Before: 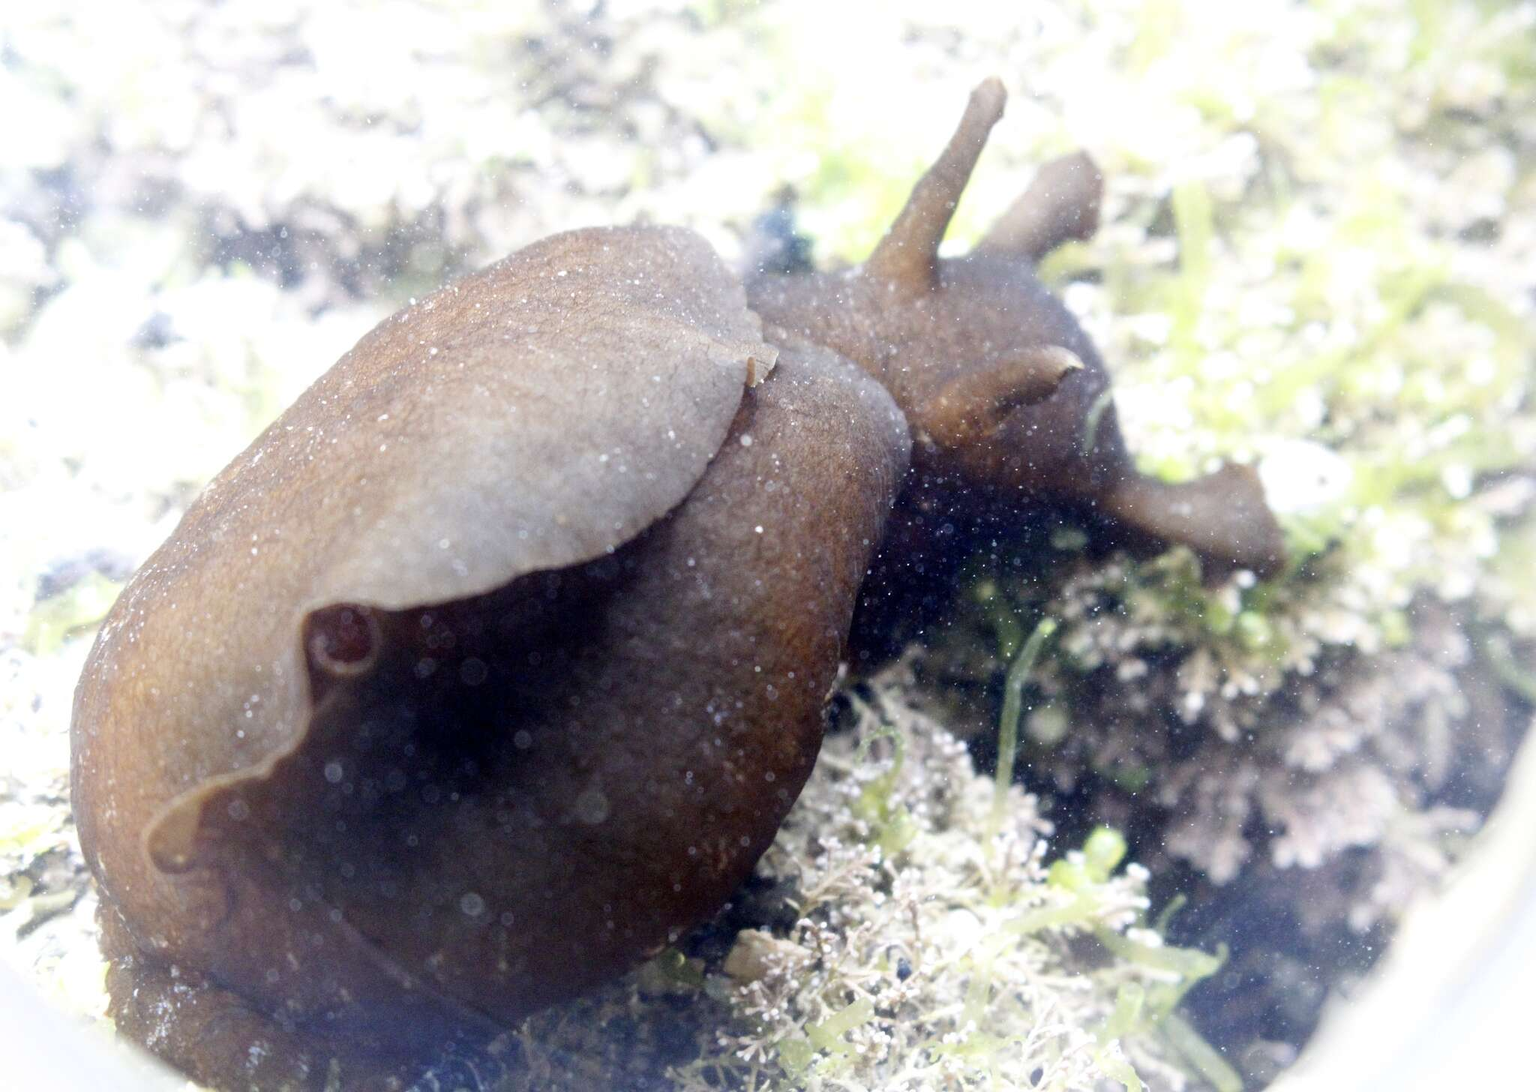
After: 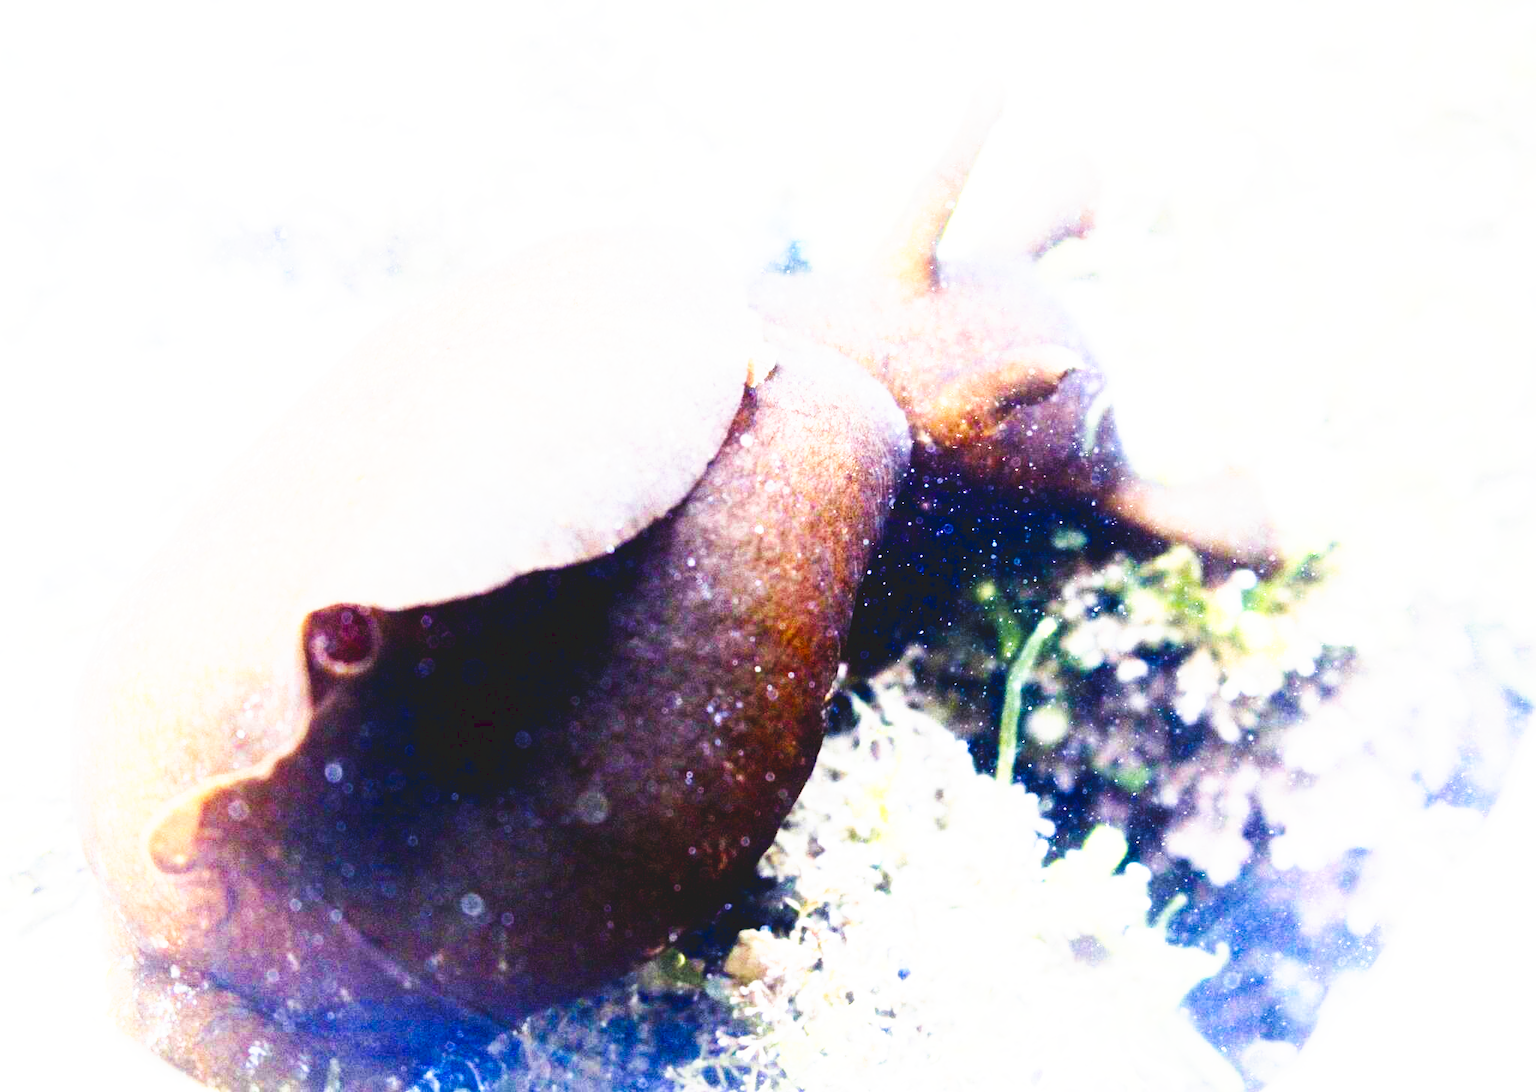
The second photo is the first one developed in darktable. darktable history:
base curve: curves: ch0 [(0, 0) (0.028, 0.03) (0.121, 0.232) (0.46, 0.748) (0.859, 0.968) (1, 1)], preserve colors none
contrast brightness saturation: contrast 0.1, brightness 0.03, saturation 0.09
tone curve: curves: ch0 [(0, 0) (0.003, 0.116) (0.011, 0.116) (0.025, 0.113) (0.044, 0.114) (0.069, 0.118) (0.1, 0.137) (0.136, 0.171) (0.177, 0.213) (0.224, 0.259) (0.277, 0.316) (0.335, 0.381) (0.399, 0.458) (0.468, 0.548) (0.543, 0.654) (0.623, 0.775) (0.709, 0.895) (0.801, 0.972) (0.898, 0.991) (1, 1)], preserve colors none
velvia: strength 32%, mid-tones bias 0.2
